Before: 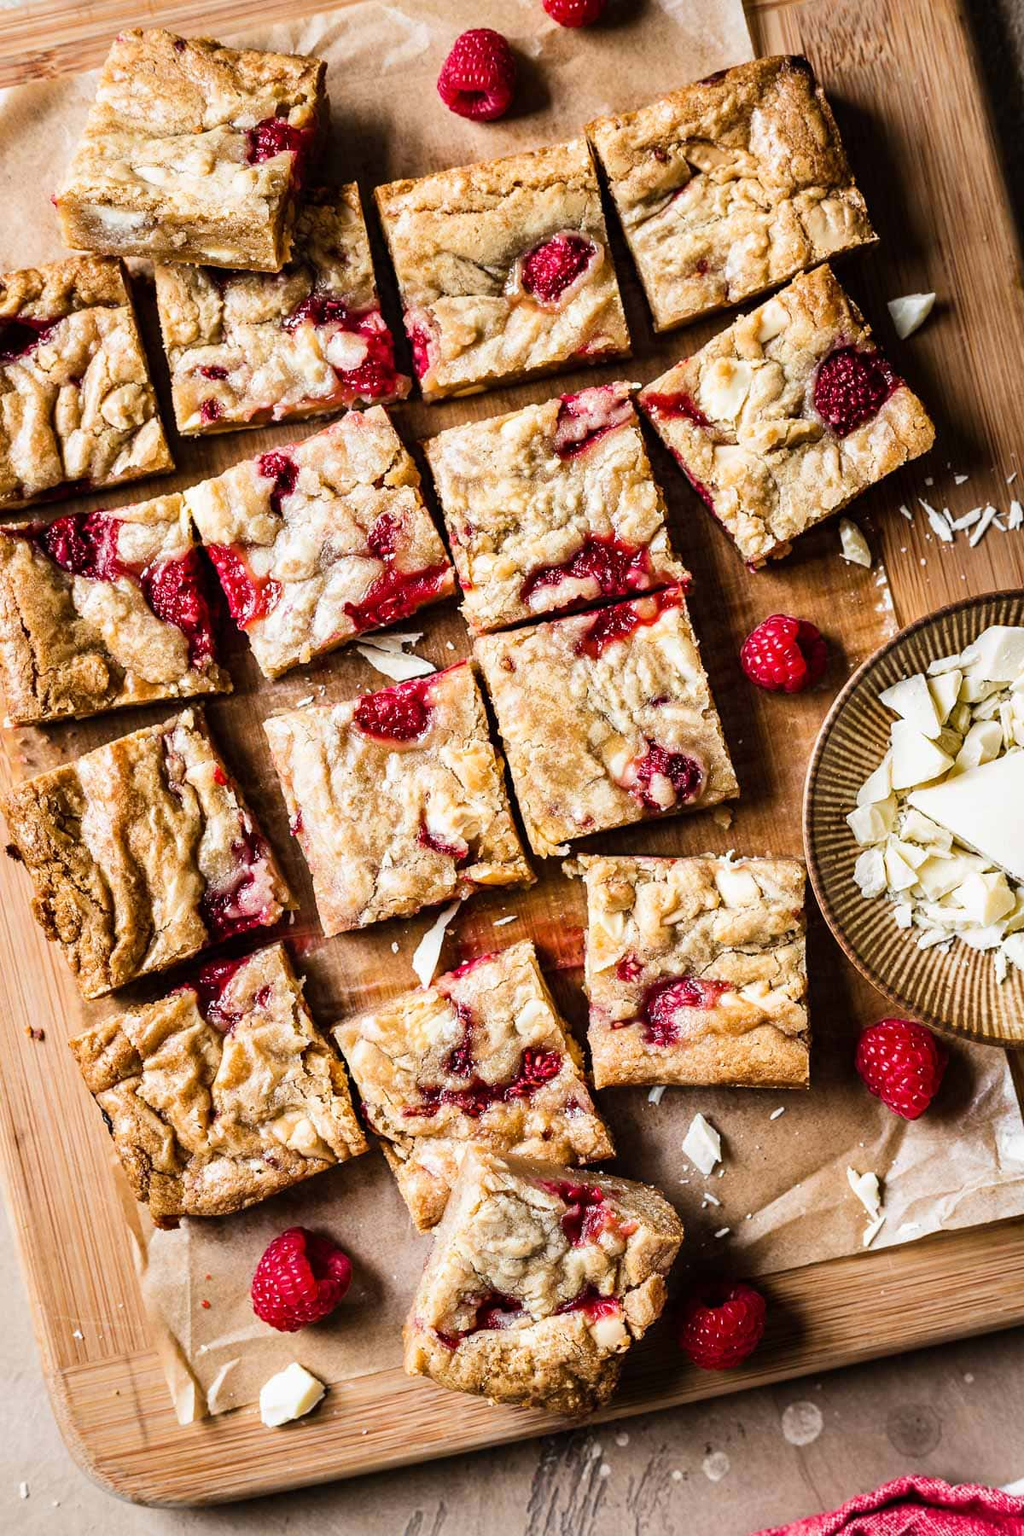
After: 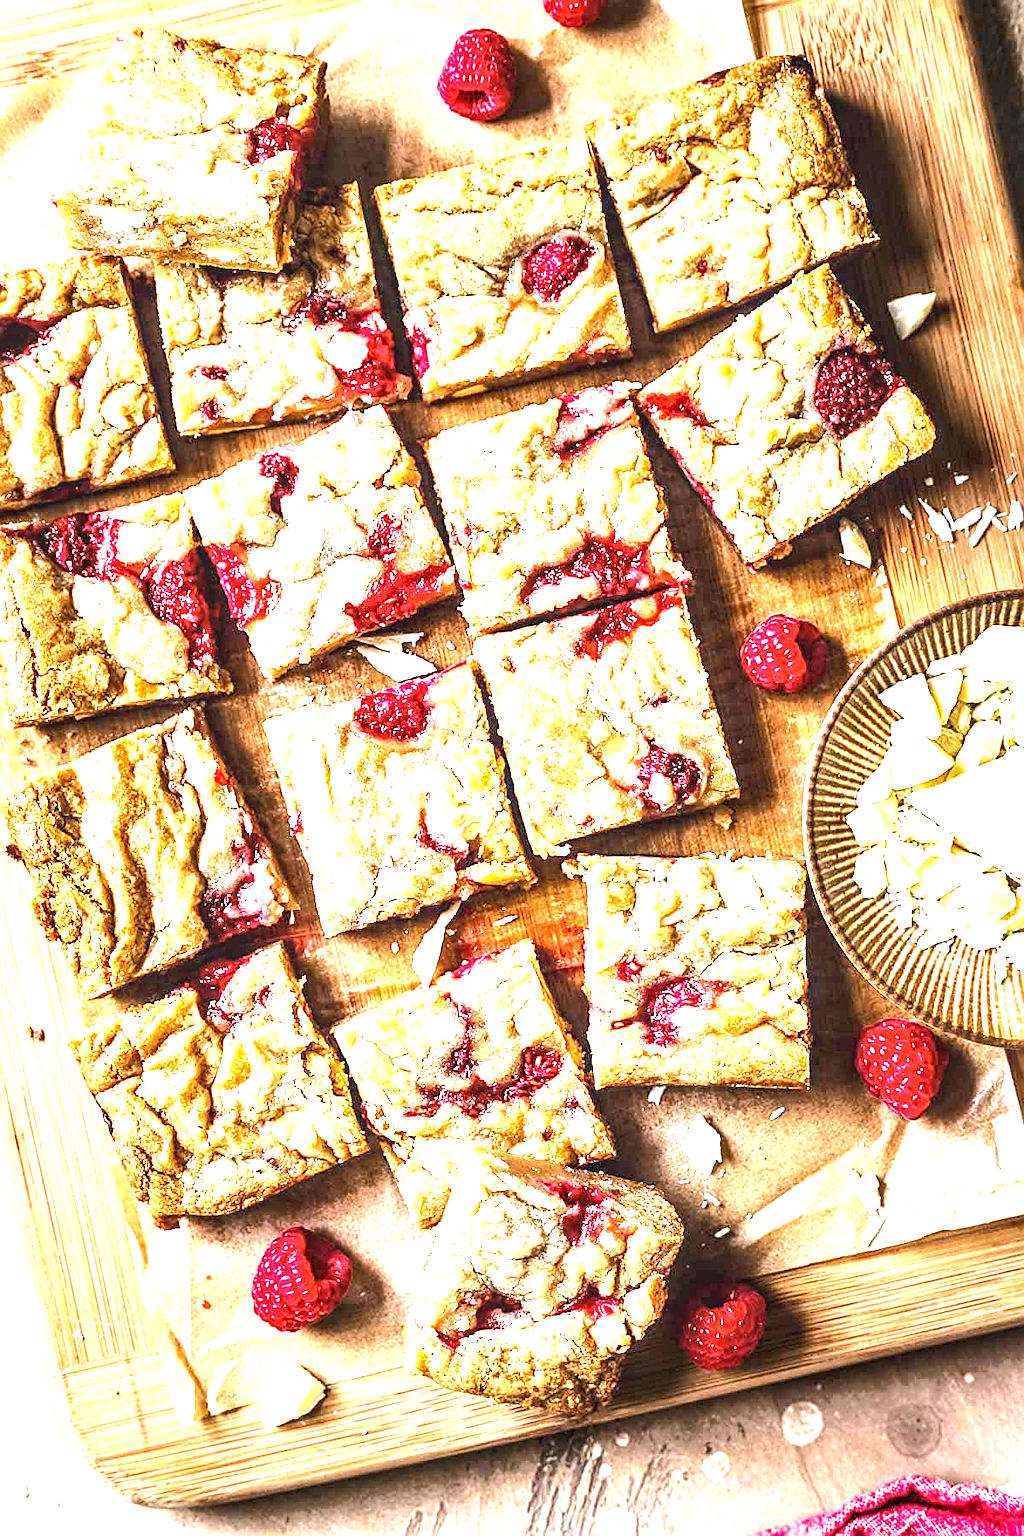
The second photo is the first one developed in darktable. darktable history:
local contrast: on, module defaults
tone curve: curves: ch0 [(0, 0) (0.003, 0.003) (0.011, 0.011) (0.025, 0.024) (0.044, 0.043) (0.069, 0.068) (0.1, 0.097) (0.136, 0.133) (0.177, 0.173) (0.224, 0.219) (0.277, 0.271) (0.335, 0.327) (0.399, 0.39) (0.468, 0.457) (0.543, 0.582) (0.623, 0.655) (0.709, 0.734) (0.801, 0.817) (0.898, 0.906) (1, 1)], color space Lab, independent channels, preserve colors none
exposure: black level correction 0, exposure 1.743 EV, compensate highlight preservation false
sharpen: amount 0.589
